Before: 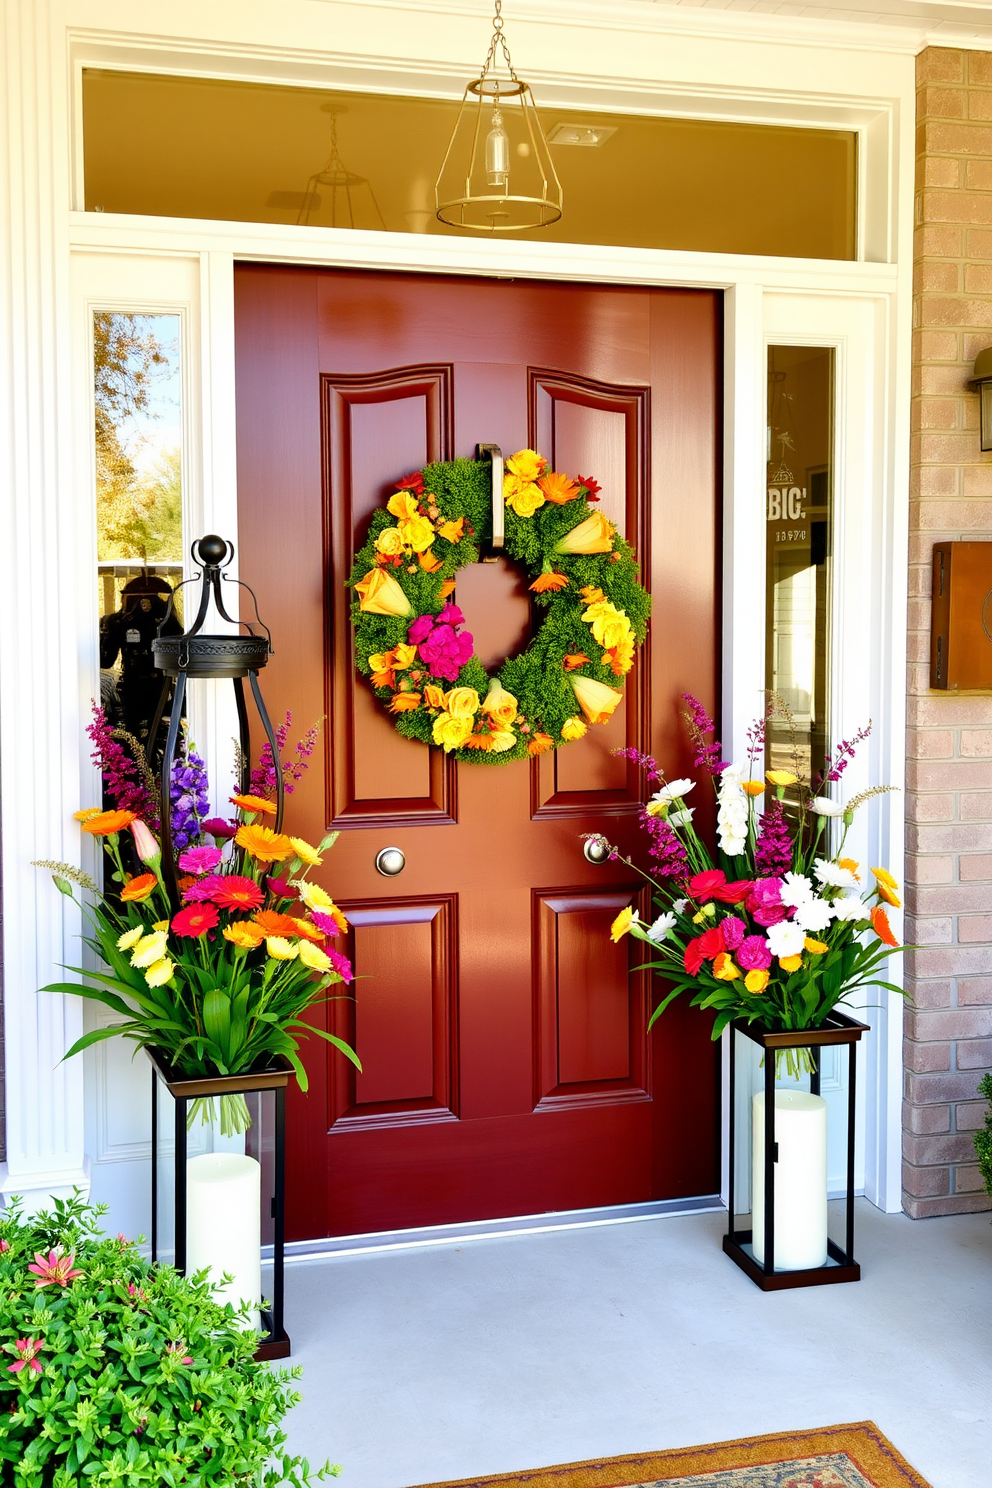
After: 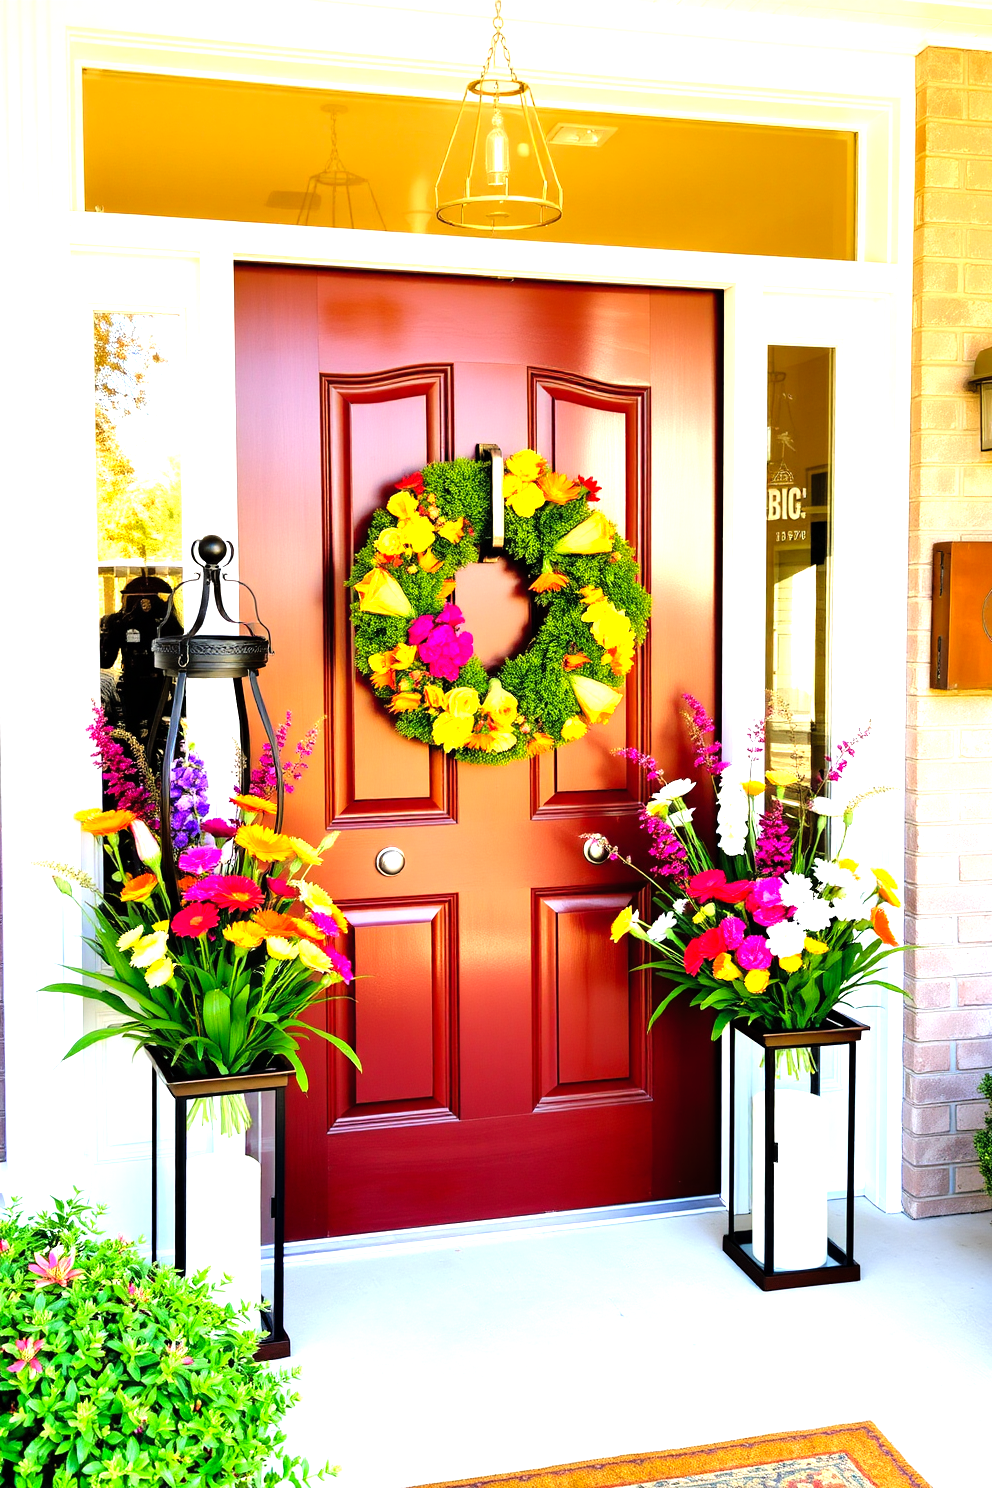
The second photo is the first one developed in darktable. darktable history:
contrast brightness saturation: contrast 0.035, brightness 0.057, saturation 0.126
tone equalizer: -8 EV -1.12 EV, -7 EV -0.982 EV, -6 EV -0.901 EV, -5 EV -0.563 EV, -3 EV 0.602 EV, -2 EV 0.843 EV, -1 EV 0.999 EV, +0 EV 1.08 EV
